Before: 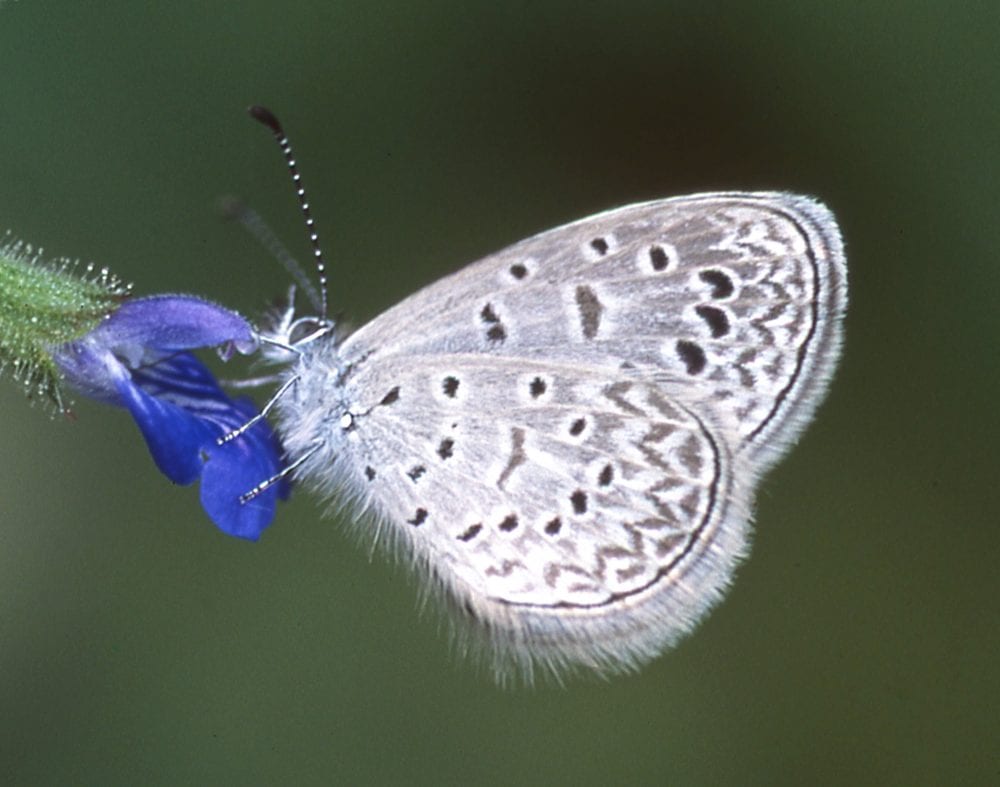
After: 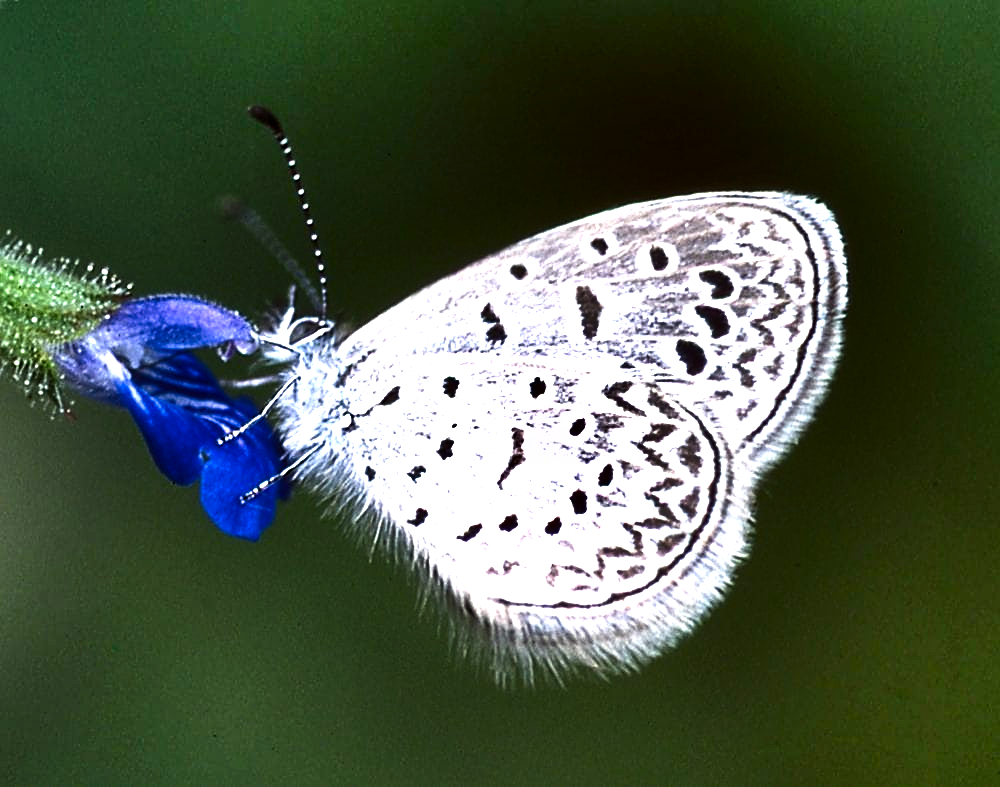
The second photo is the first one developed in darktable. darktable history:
contrast brightness saturation: contrast 0.188, brightness -0.233, saturation 0.114
shadows and highlights: shadows 81.37, white point adjustment -9.11, highlights -61.2, soften with gaussian
sharpen: on, module defaults
levels: levels [0.012, 0.367, 0.697]
